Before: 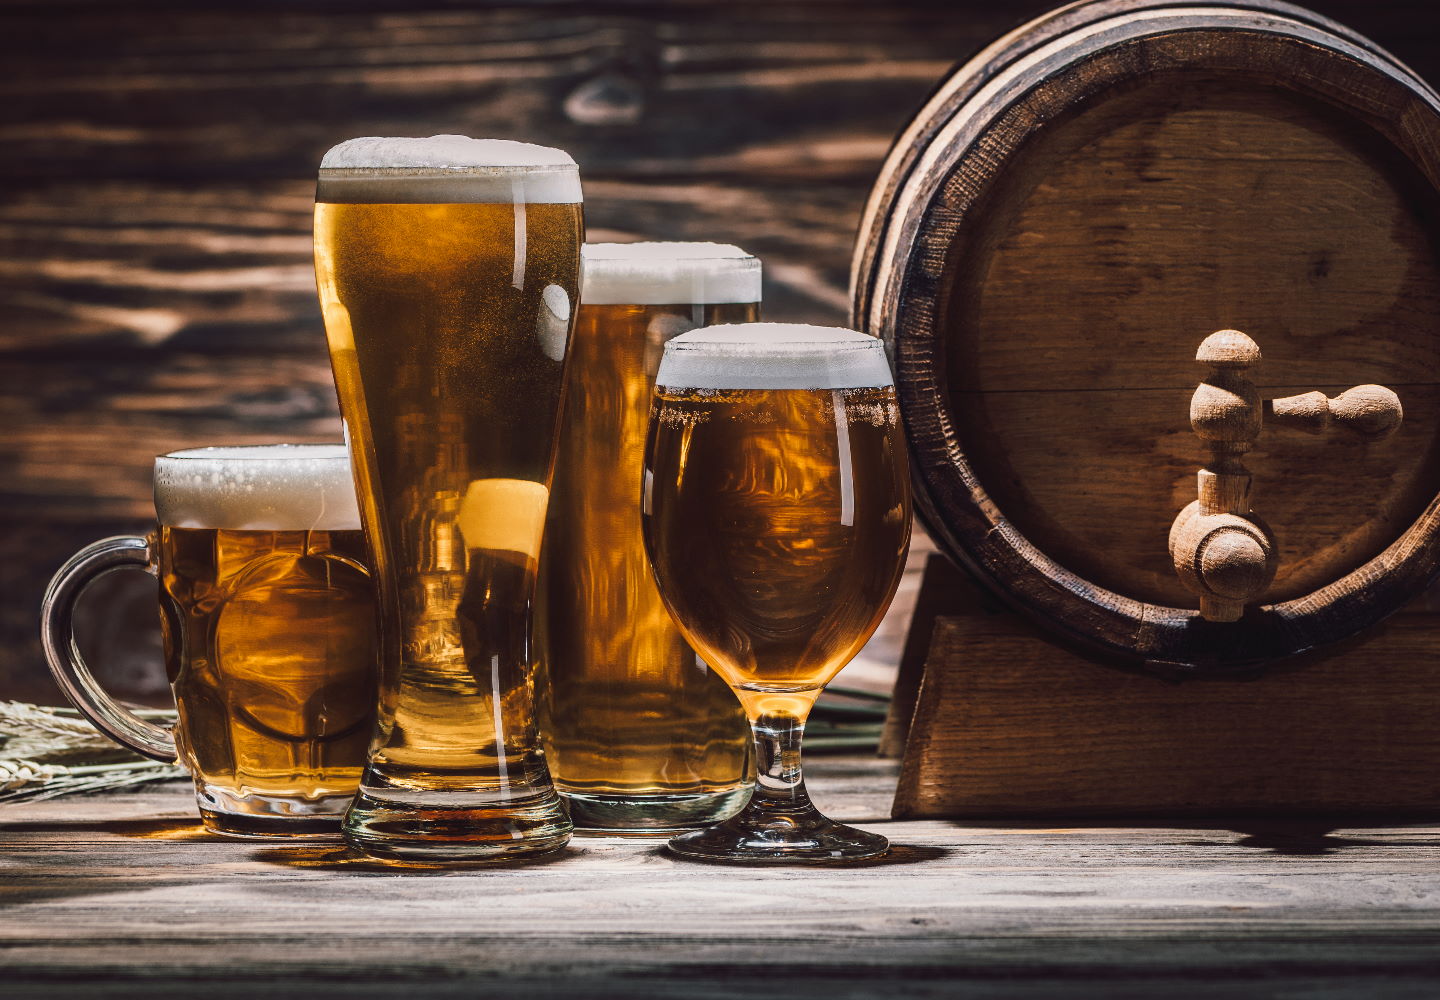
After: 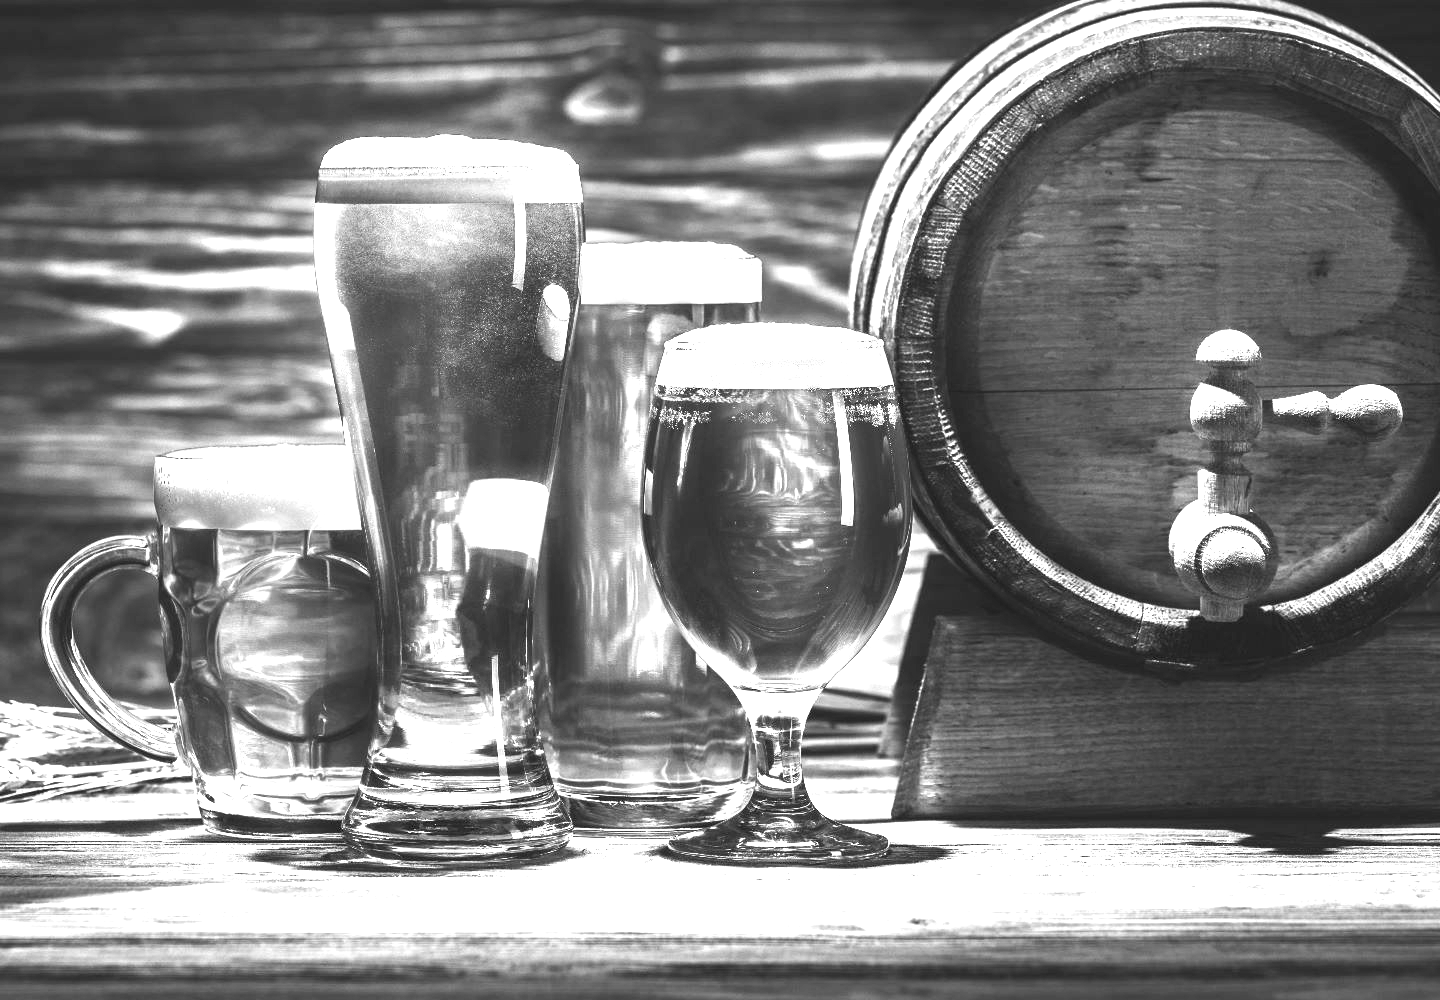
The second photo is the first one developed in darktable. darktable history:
monochrome: a 73.58, b 64.21
exposure: exposure 2 EV, compensate highlight preservation false
